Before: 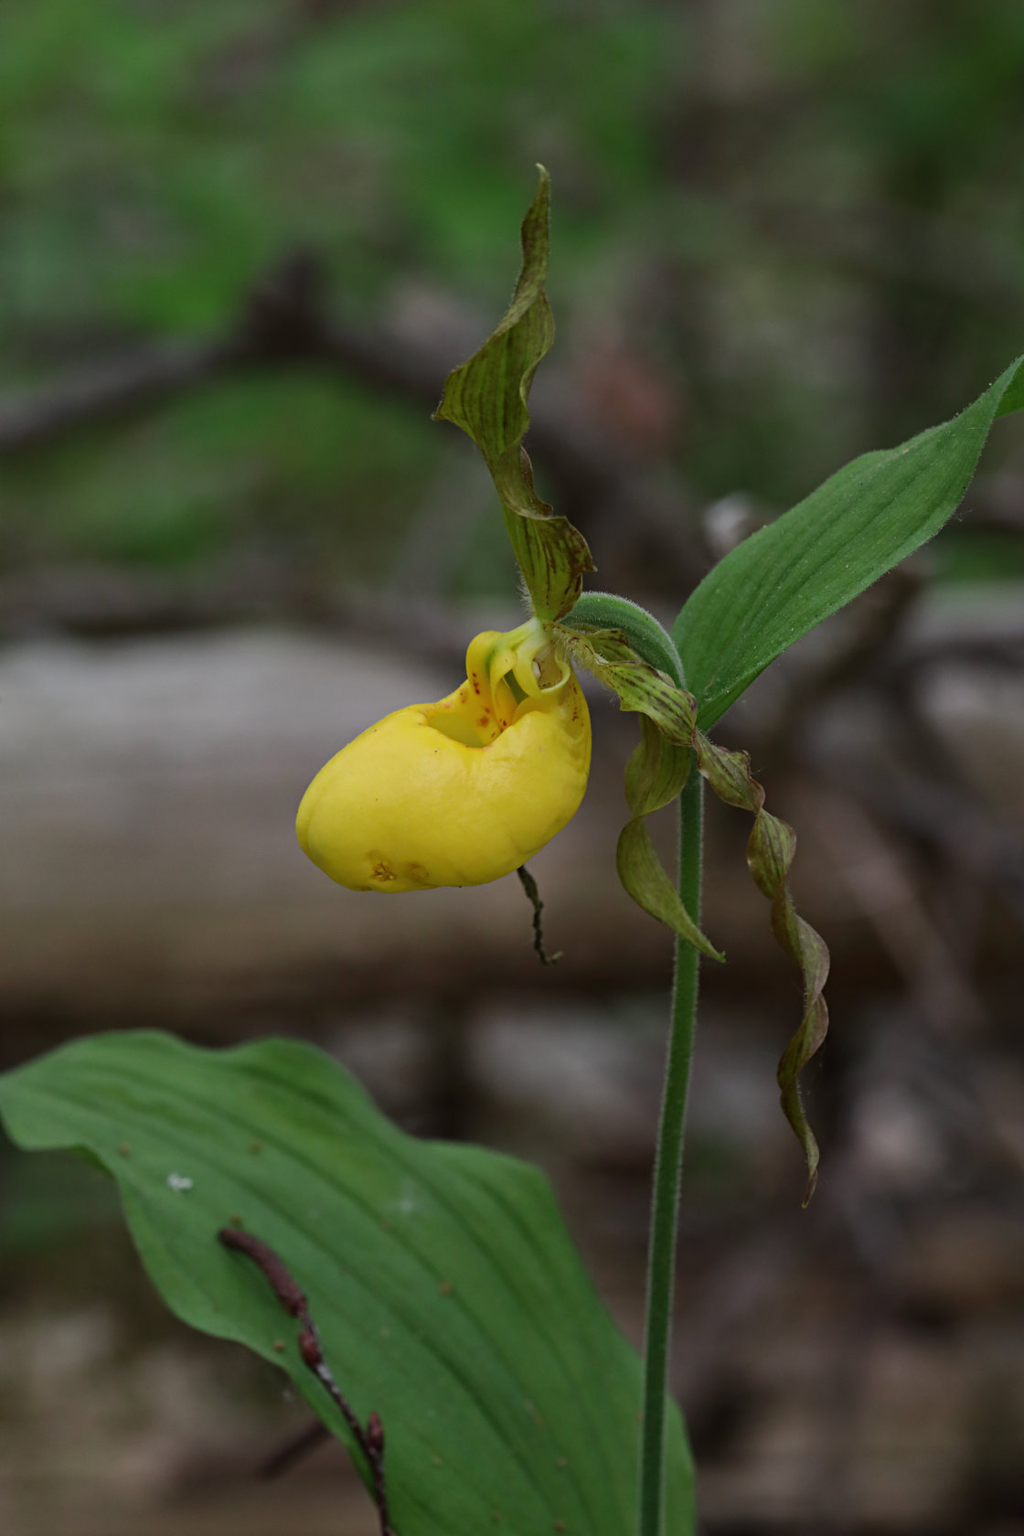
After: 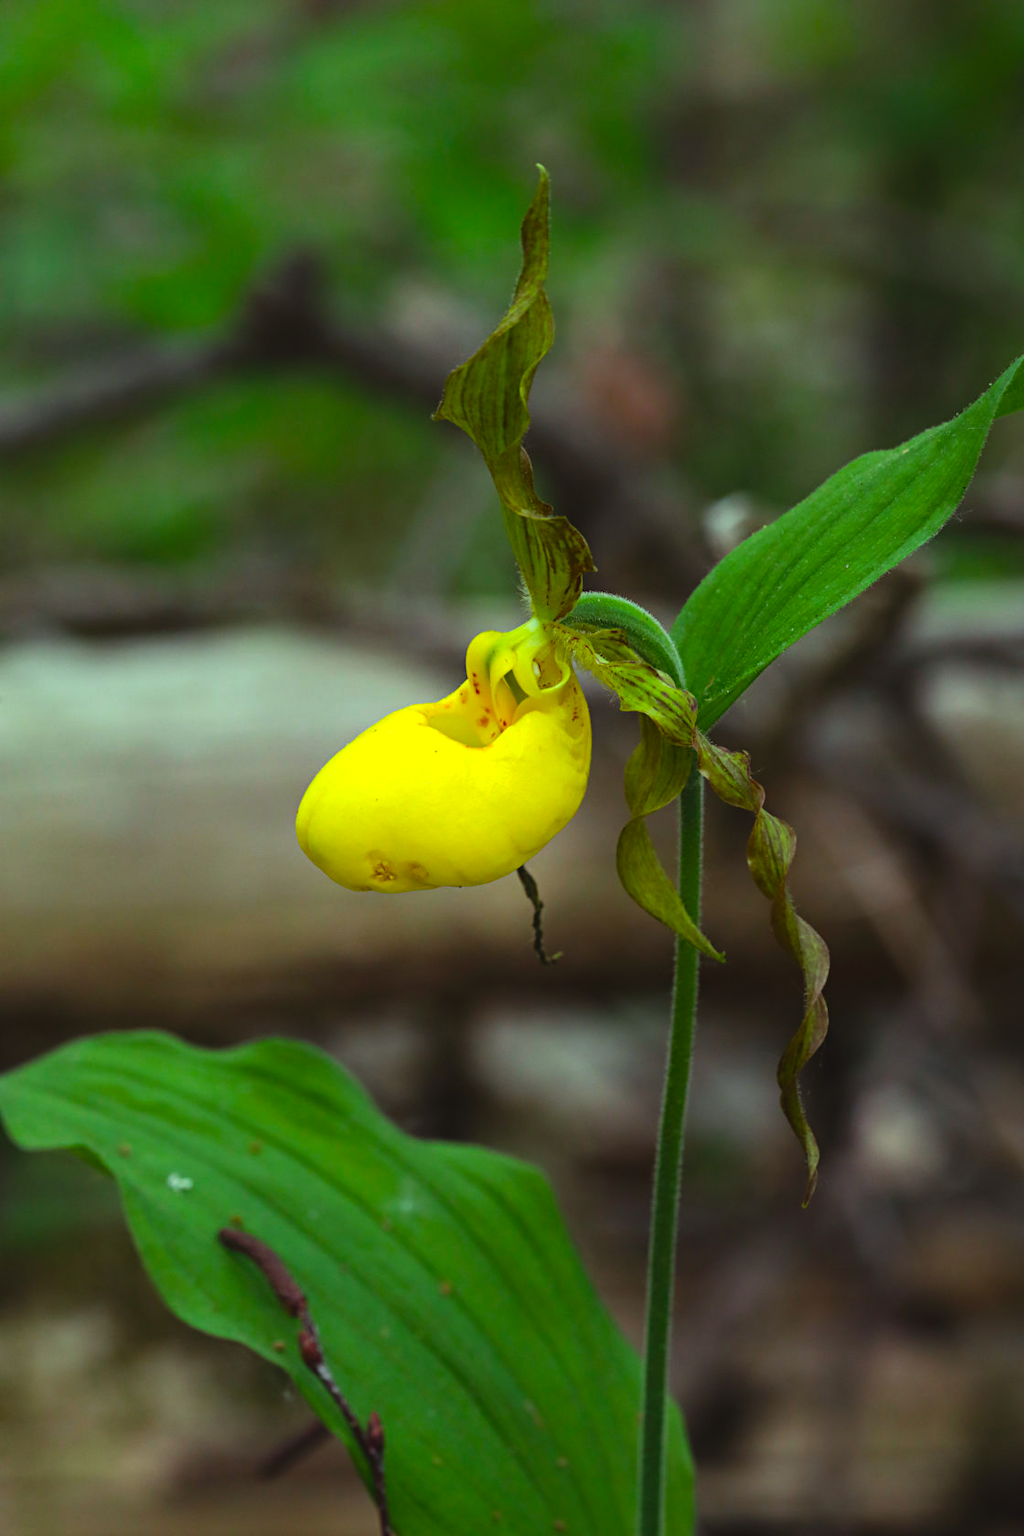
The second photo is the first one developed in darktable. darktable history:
tone equalizer: -8 EV -0.72 EV, -7 EV -0.713 EV, -6 EV -0.586 EV, -5 EV -0.421 EV, -3 EV 0.385 EV, -2 EV 0.6 EV, -1 EV 0.691 EV, +0 EV 0.746 EV
color balance rgb: highlights gain › luminance 15.548%, highlights gain › chroma 6.955%, highlights gain › hue 125.39°, global offset › luminance 0.481%, global offset › hue 58.37°, perceptual saturation grading › global saturation 40.735%, global vibrance 20%
